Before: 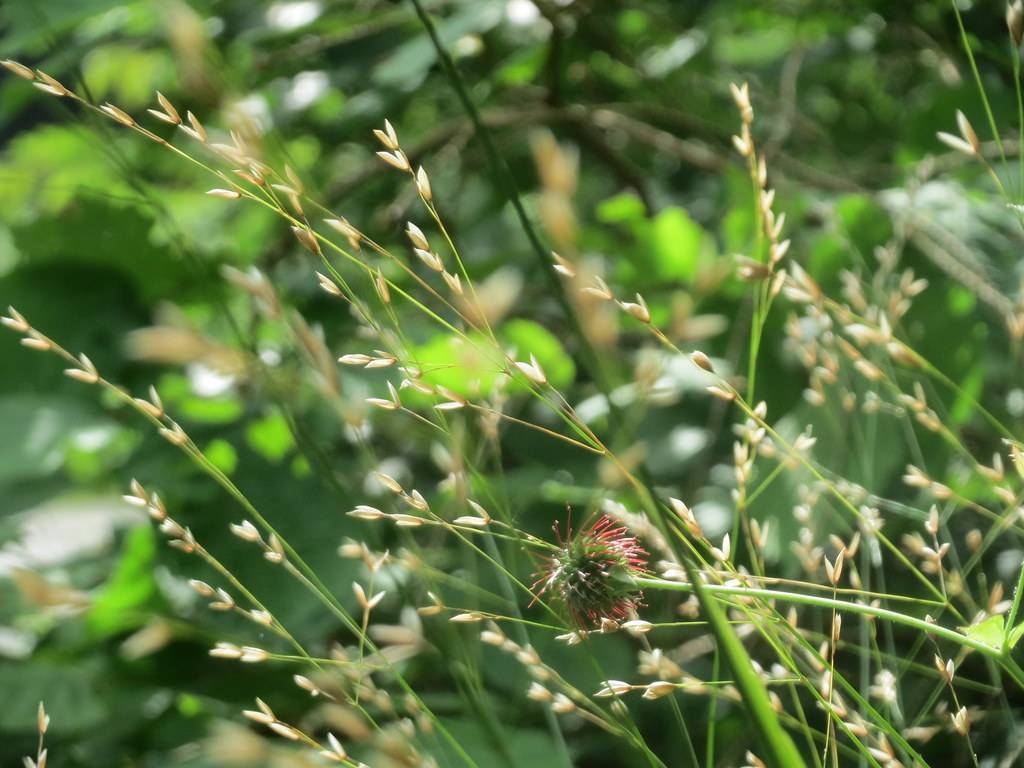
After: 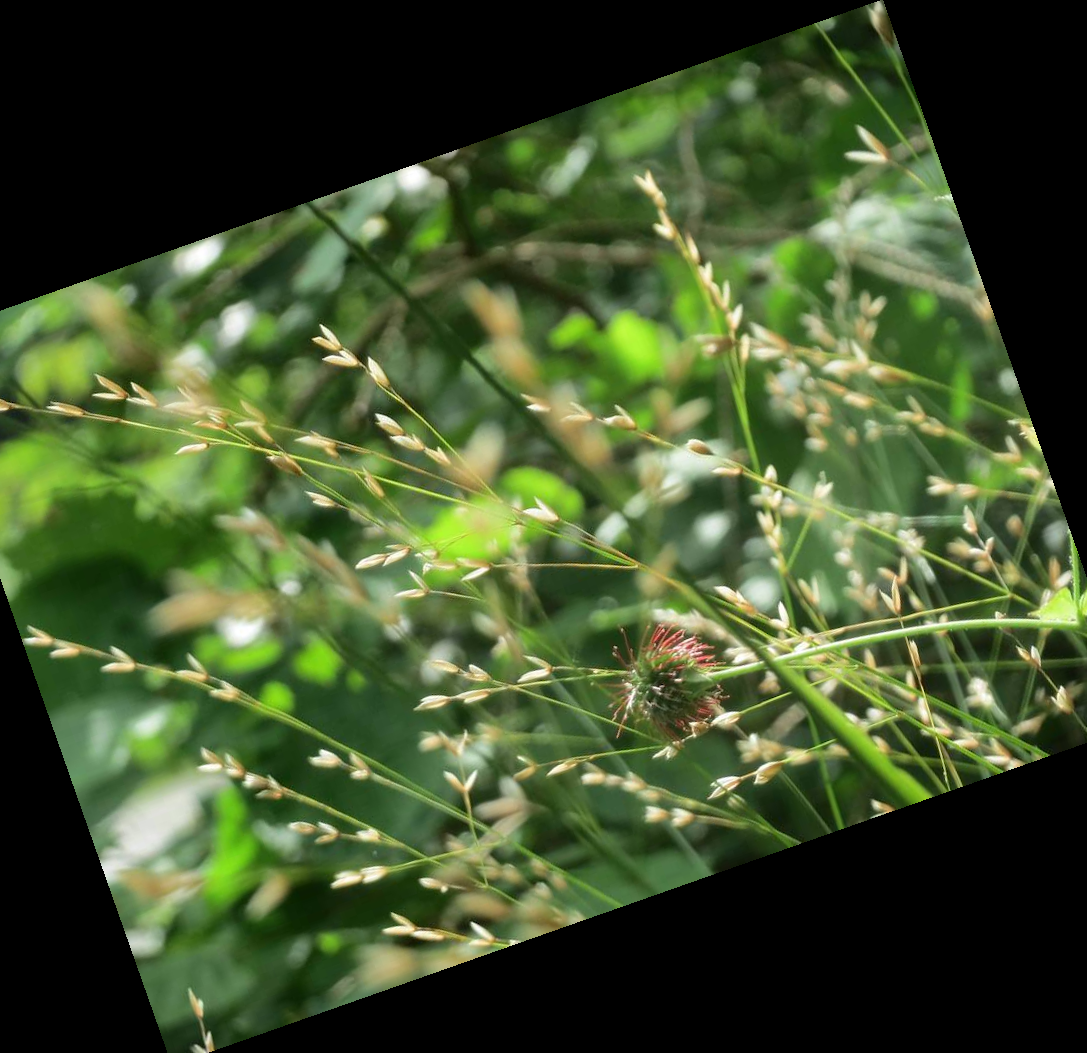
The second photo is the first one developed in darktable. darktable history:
white balance: emerald 1
crop and rotate: angle 19.43°, left 6.812%, right 4.125%, bottom 1.087%
